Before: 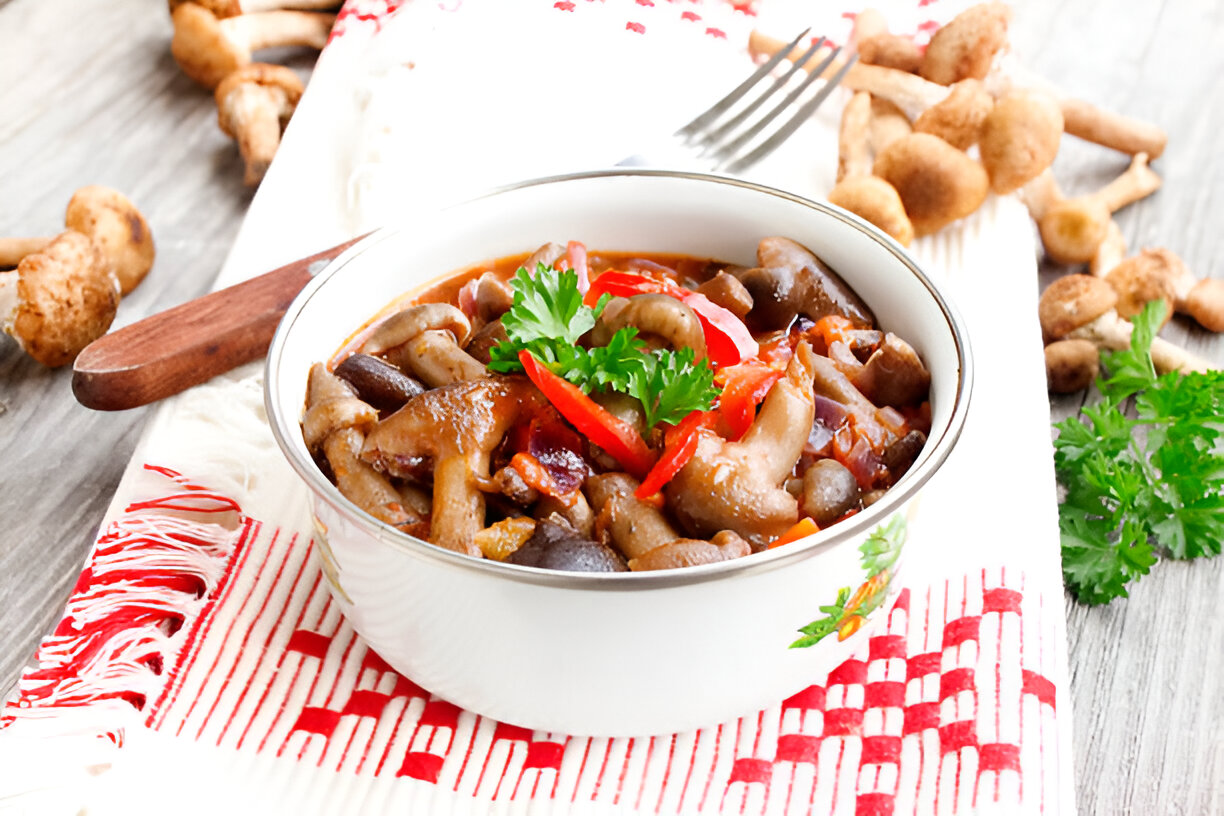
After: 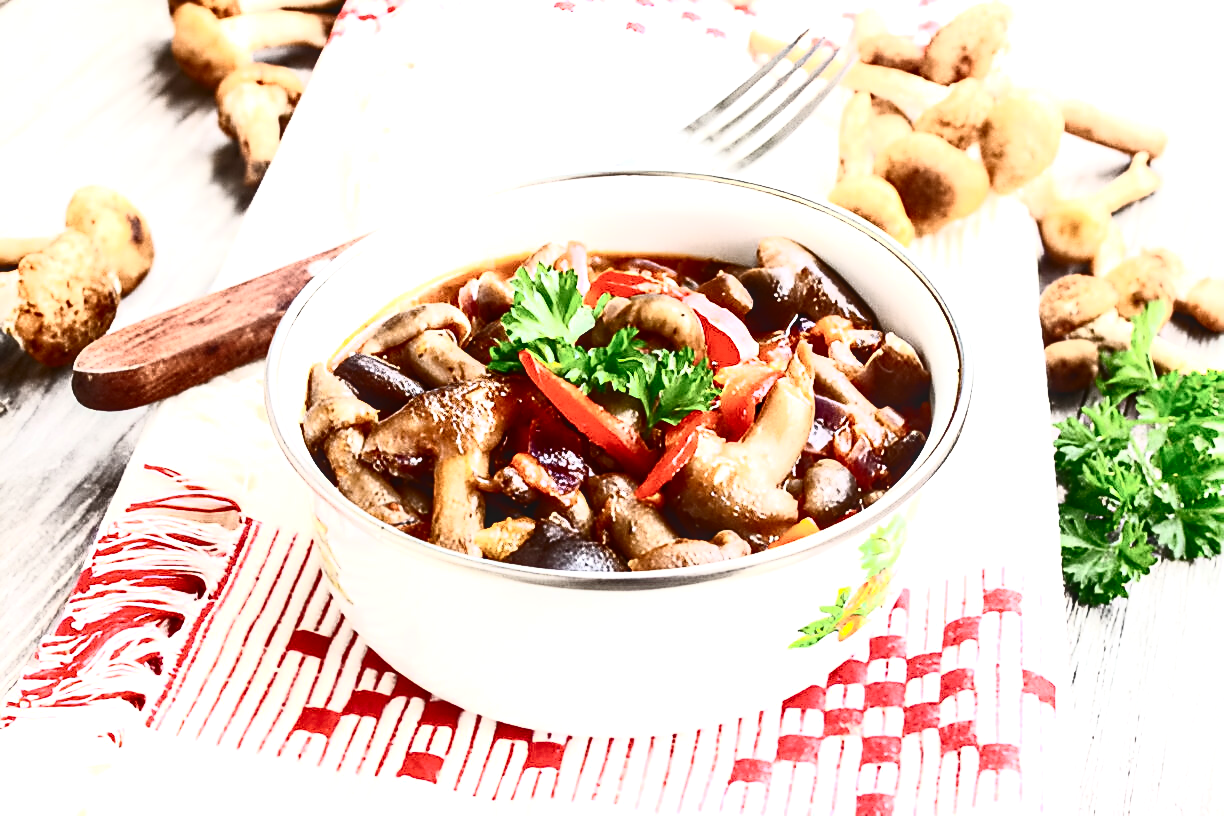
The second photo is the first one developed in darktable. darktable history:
base curve: curves: ch0 [(0, 0) (0.826, 0.587) (1, 1)]
sharpen: radius 1.904, amount 0.398, threshold 1.189
contrast brightness saturation: contrast 0.931, brightness 0.196
exposure: black level correction -0.002, exposure 0.706 EV, compensate highlight preservation false
local contrast: on, module defaults
